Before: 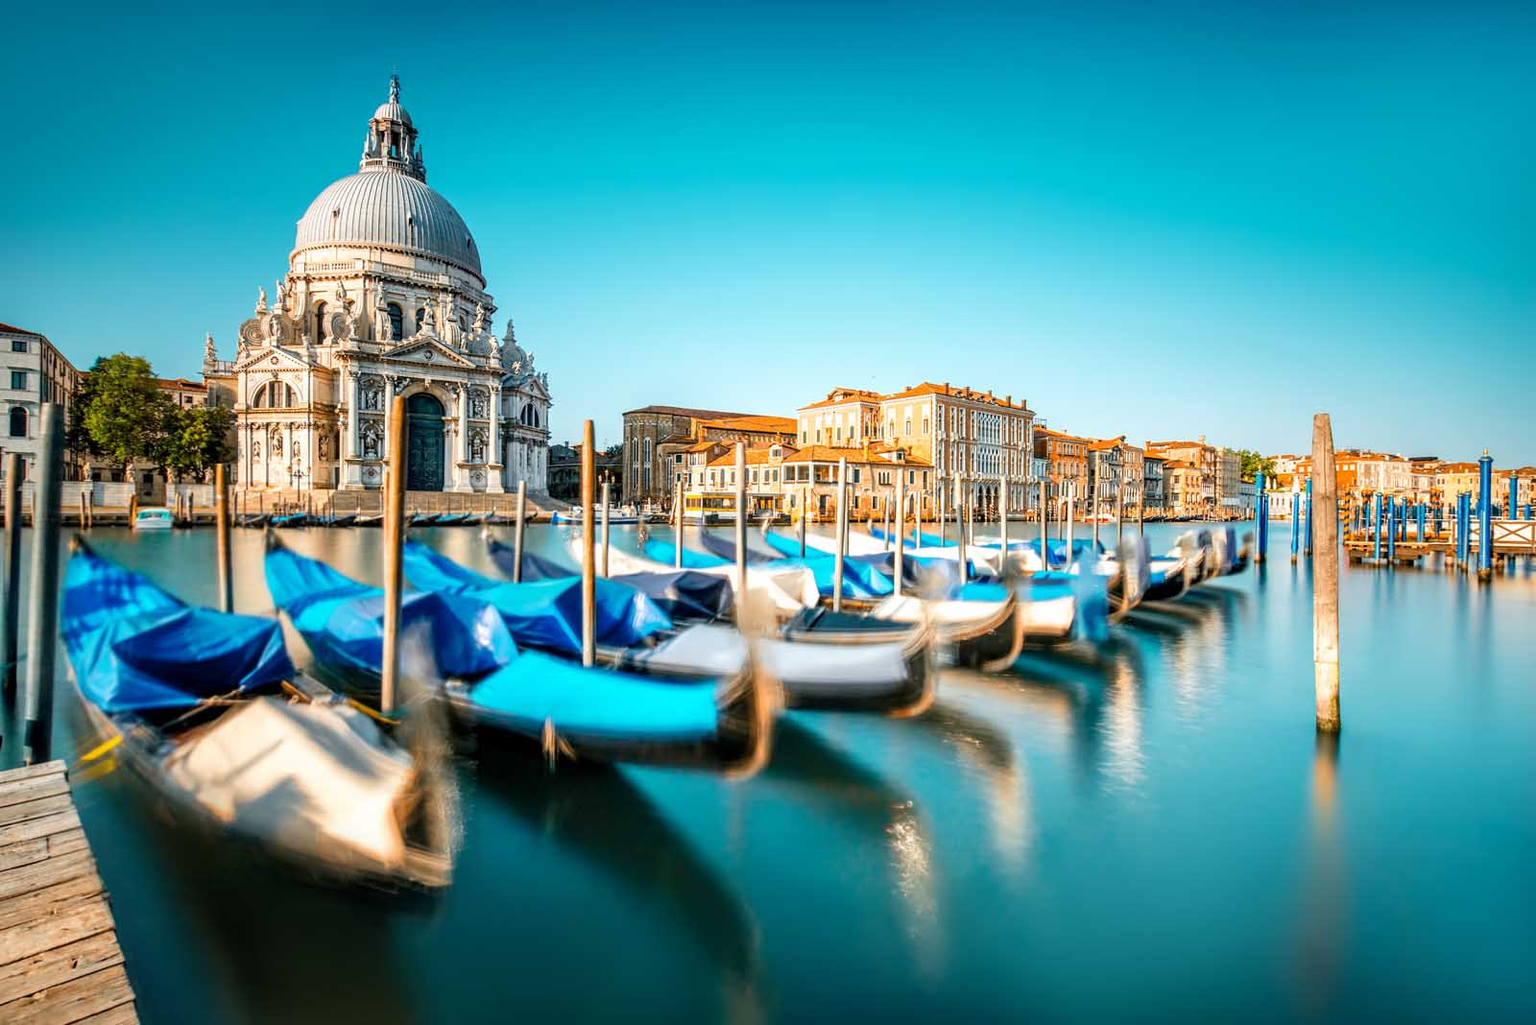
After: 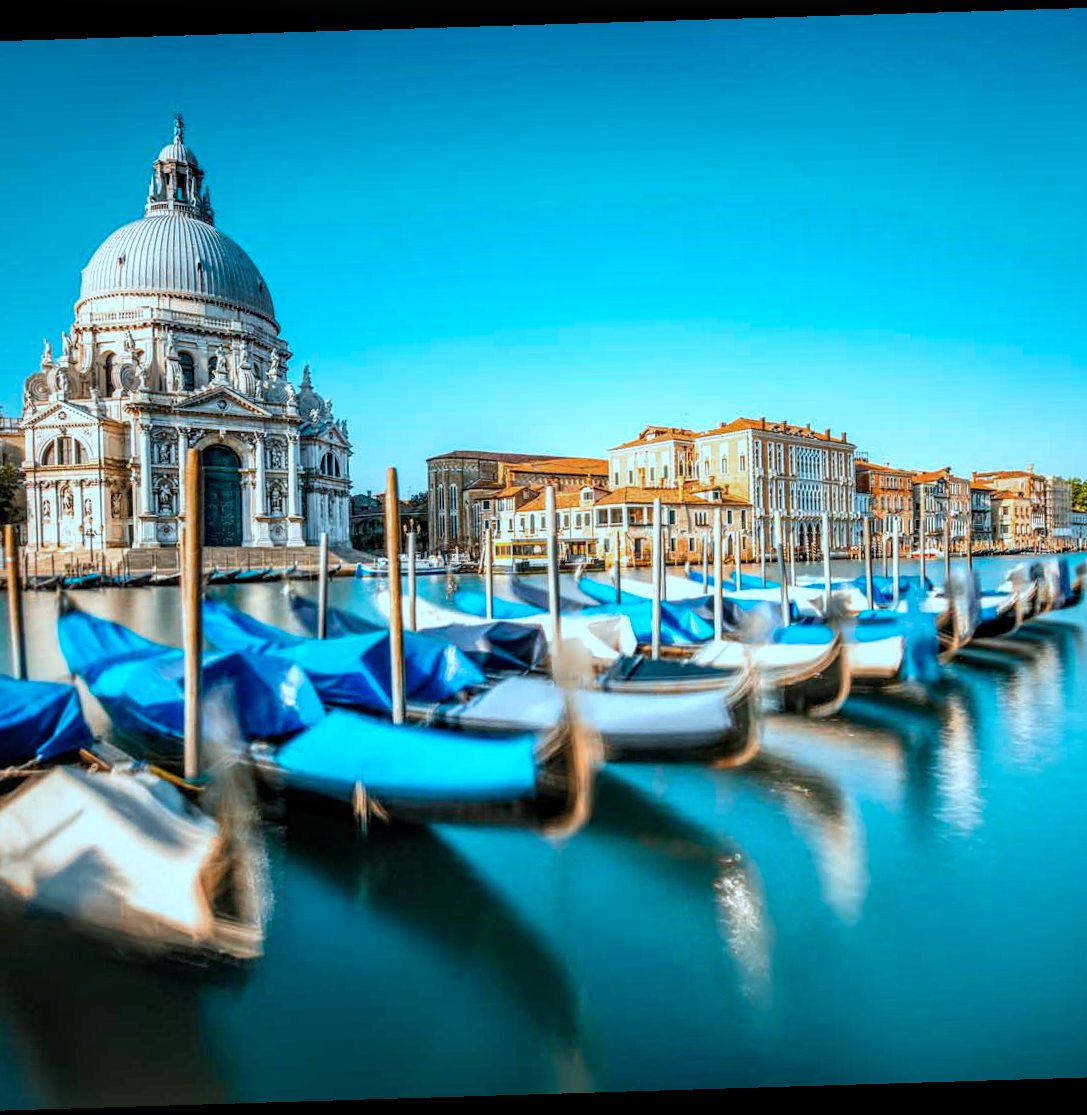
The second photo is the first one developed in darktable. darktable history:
crop and rotate: left 14.436%, right 18.898%
color correction: highlights a* -10.69, highlights b* -19.19
local contrast: on, module defaults
vibrance: on, module defaults
rotate and perspective: rotation -1.75°, automatic cropping off
